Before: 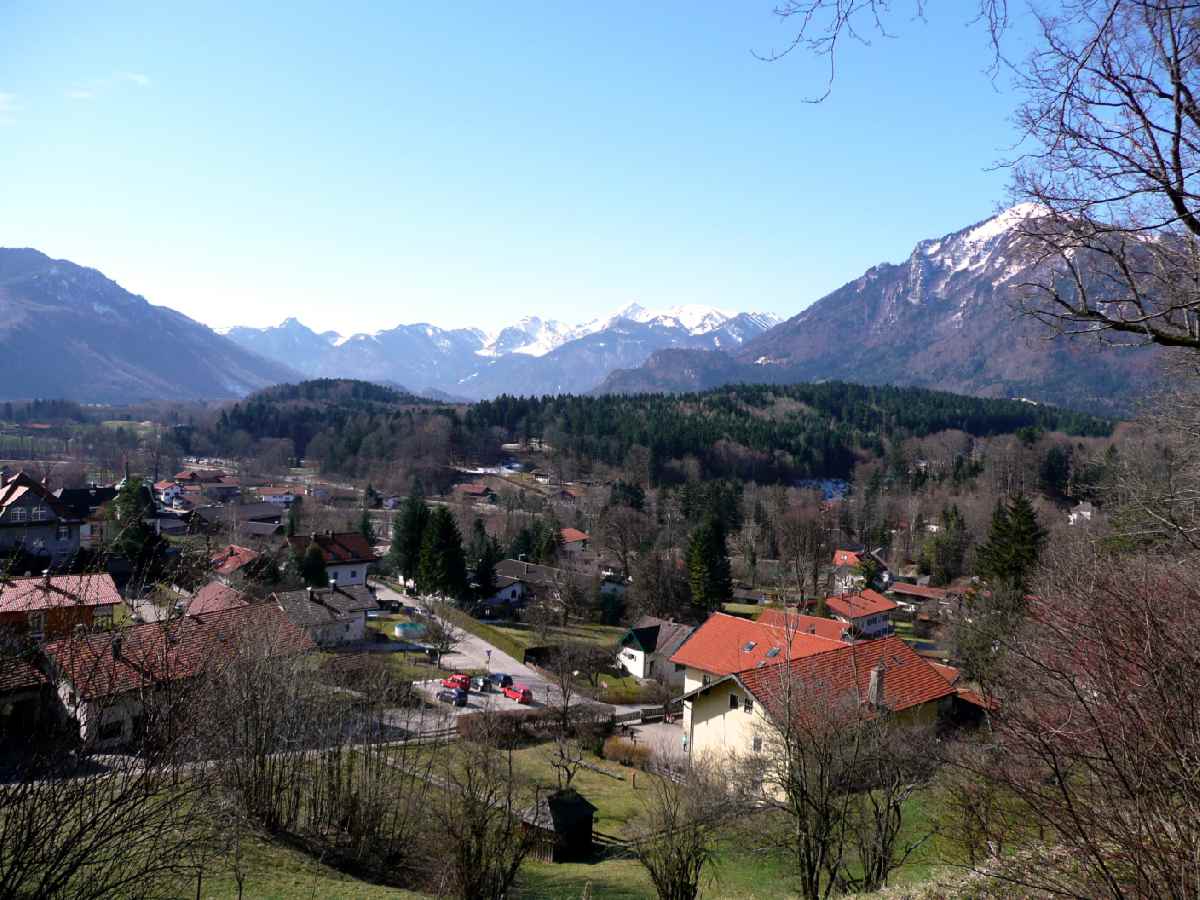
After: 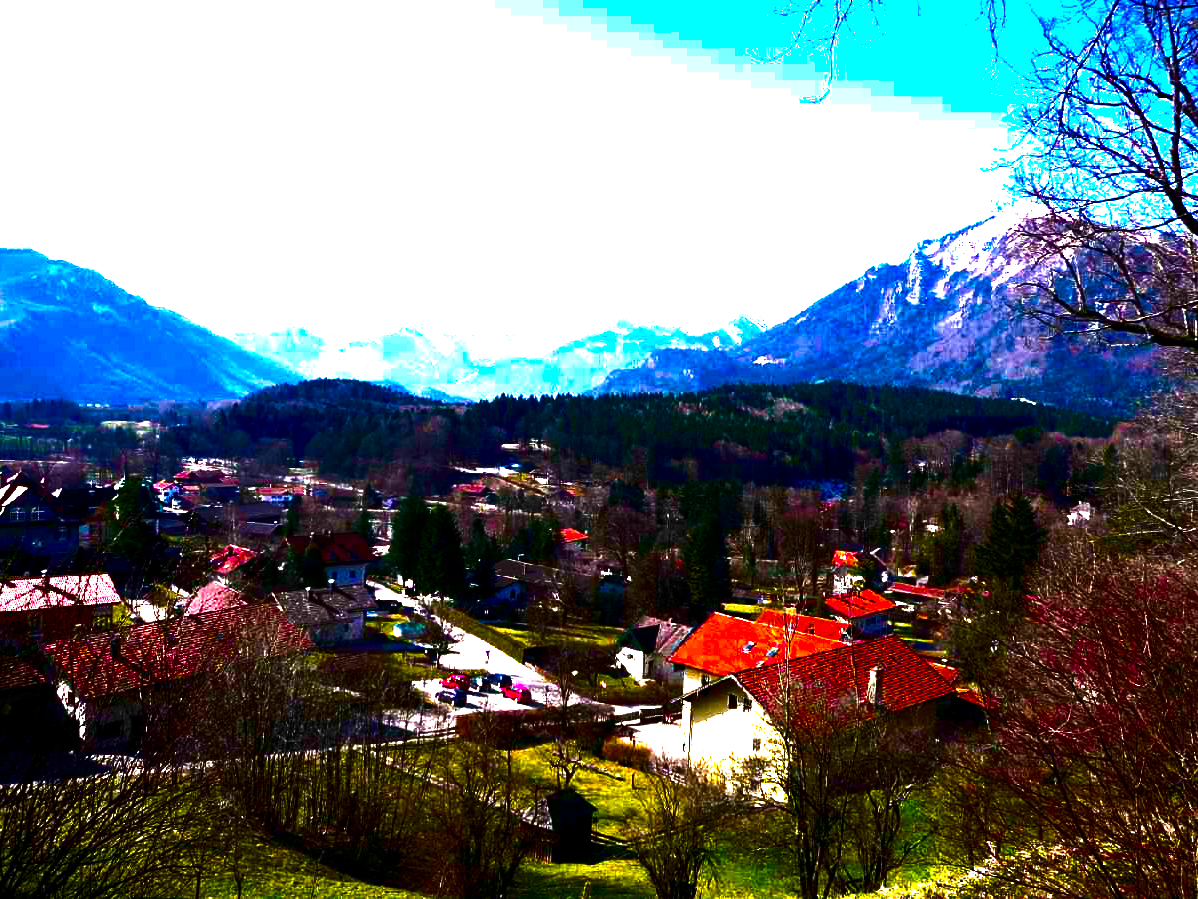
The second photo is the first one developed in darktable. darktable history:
contrast brightness saturation: brightness -0.52
color balance rgb: linear chroma grading › global chroma 20%, perceptual saturation grading › global saturation 65%, perceptual saturation grading › highlights 60%, perceptual saturation grading › mid-tones 50%, perceptual saturation grading › shadows 50%, perceptual brilliance grading › global brilliance 30%, perceptual brilliance grading › highlights 50%, perceptual brilliance grading › mid-tones 50%, perceptual brilliance grading › shadows -22%, global vibrance 20%
crop and rotate: left 0.126%
